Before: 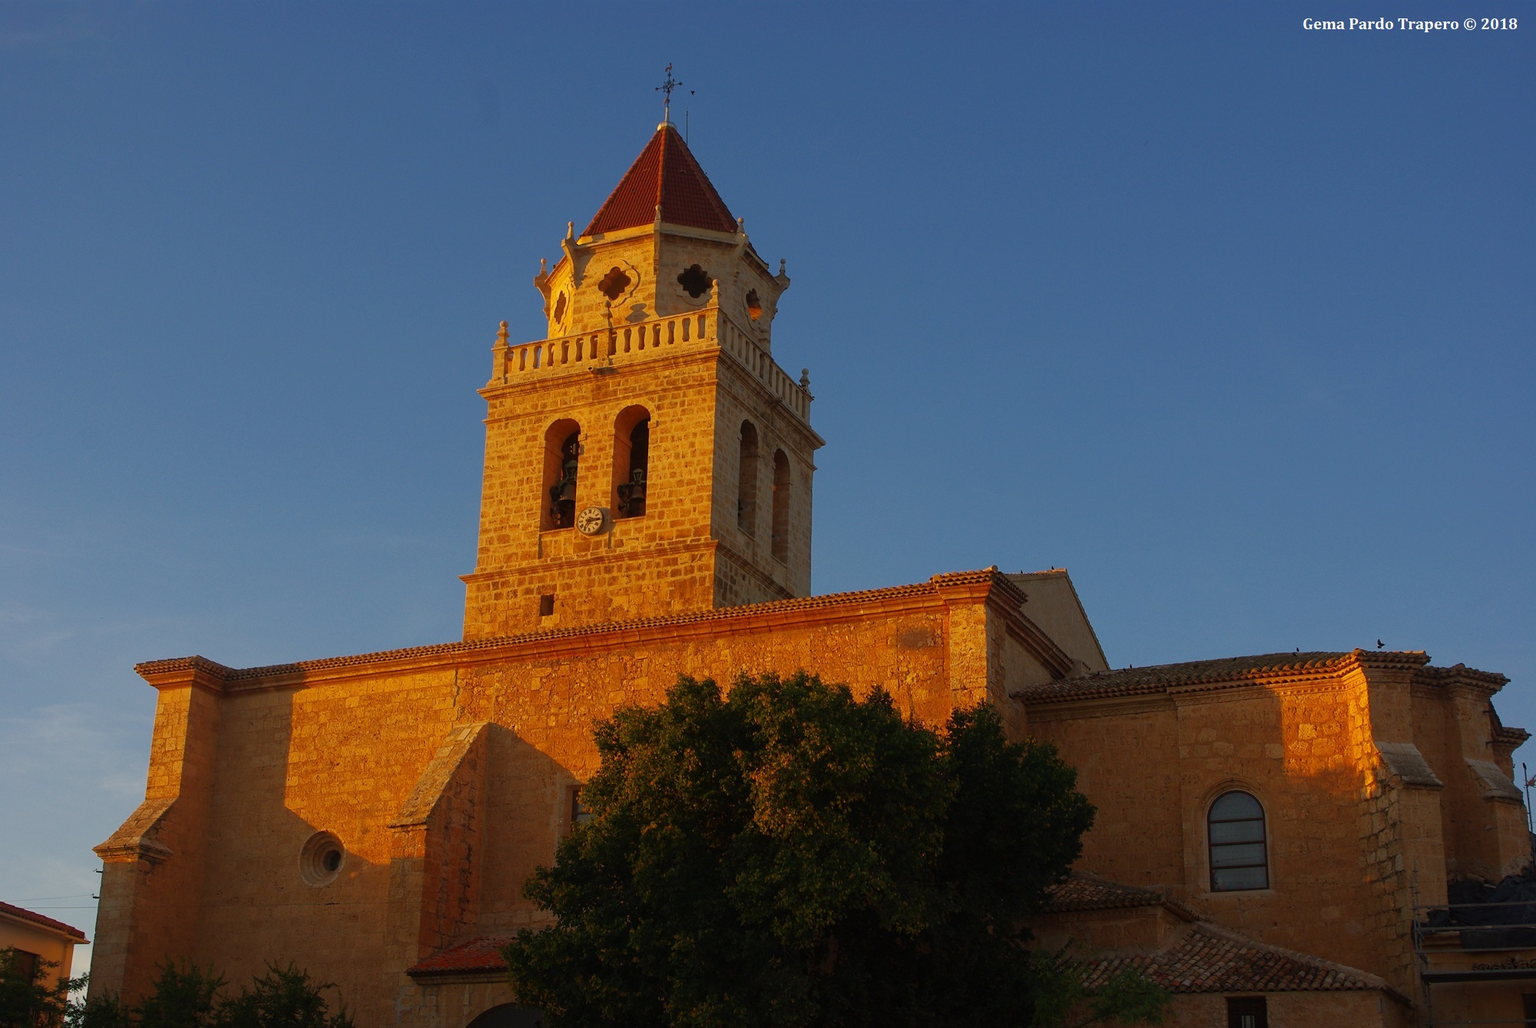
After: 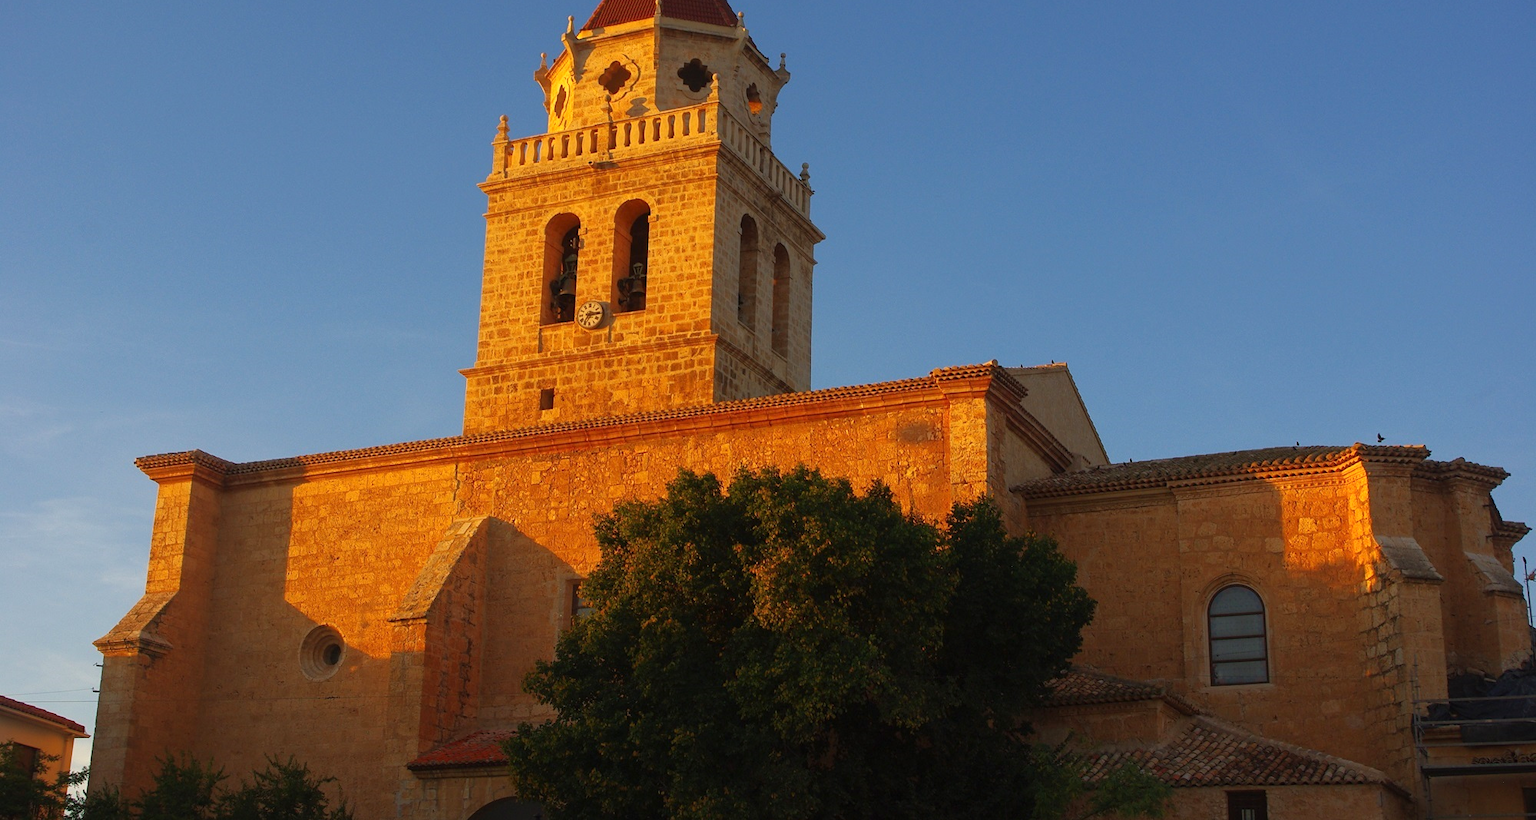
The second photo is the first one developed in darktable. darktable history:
crop and rotate: top 20.092%
exposure: black level correction 0, exposure 0.498 EV, compensate exposure bias true, compensate highlight preservation false
